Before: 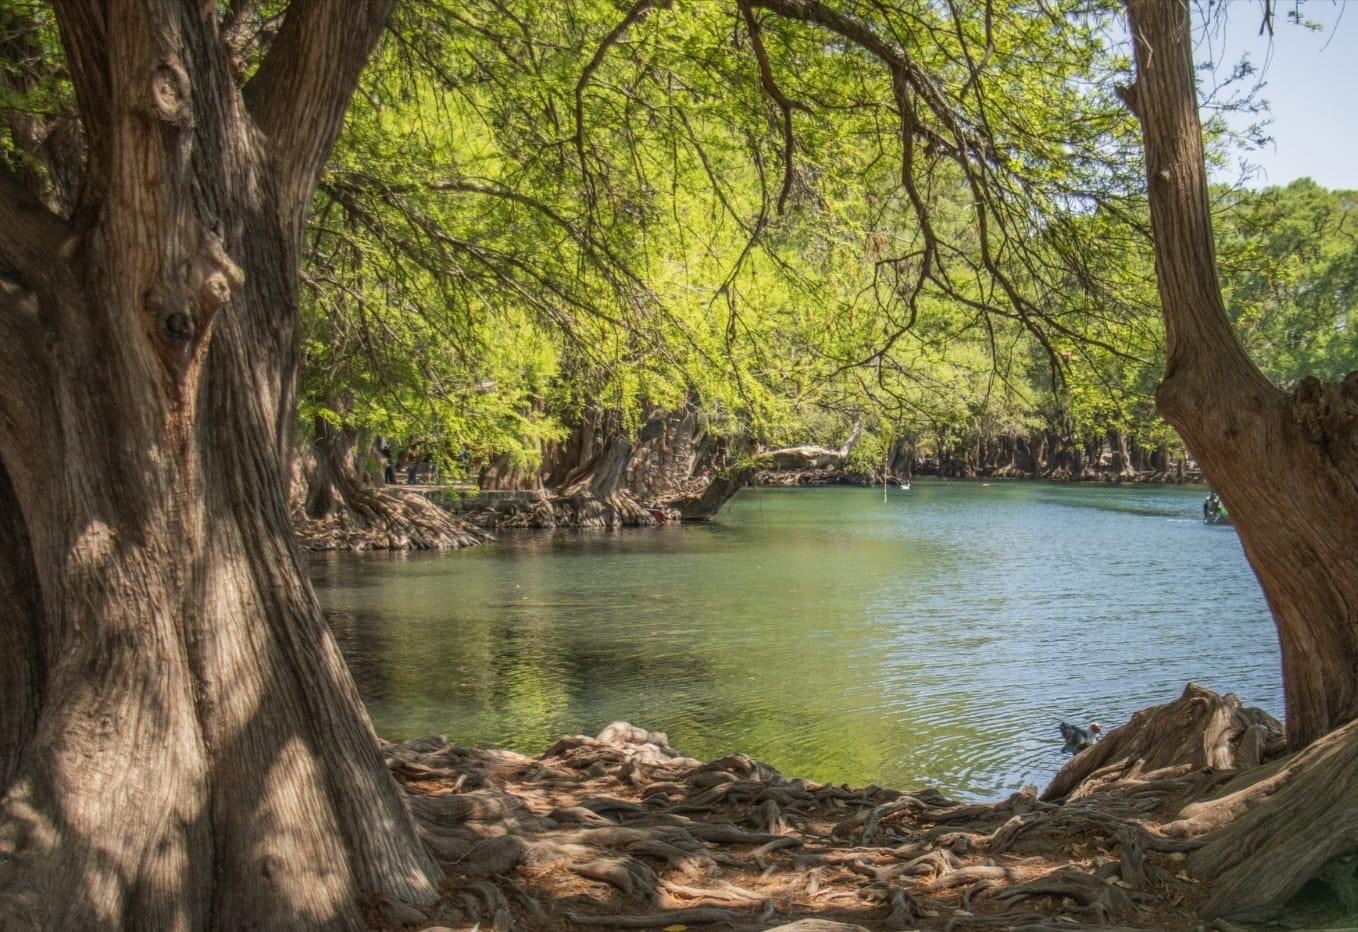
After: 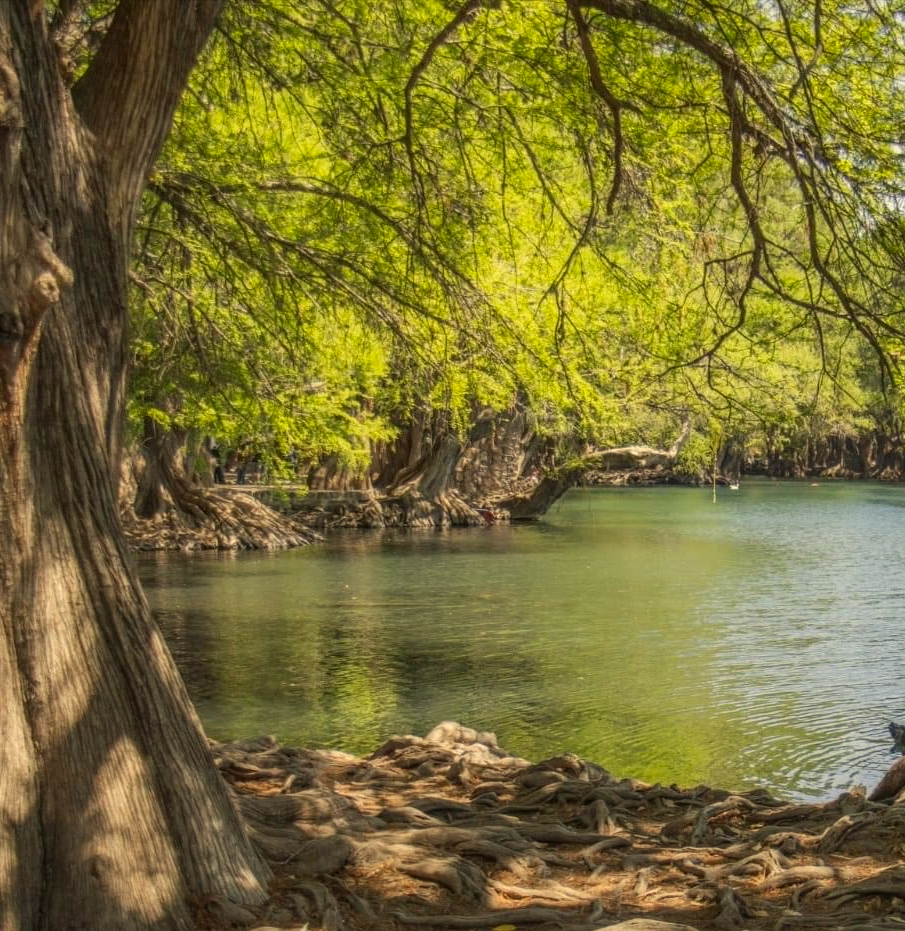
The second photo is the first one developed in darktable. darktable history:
color correction: highlights a* 1.39, highlights b* 17.83
crop and rotate: left 12.648%, right 20.685%
